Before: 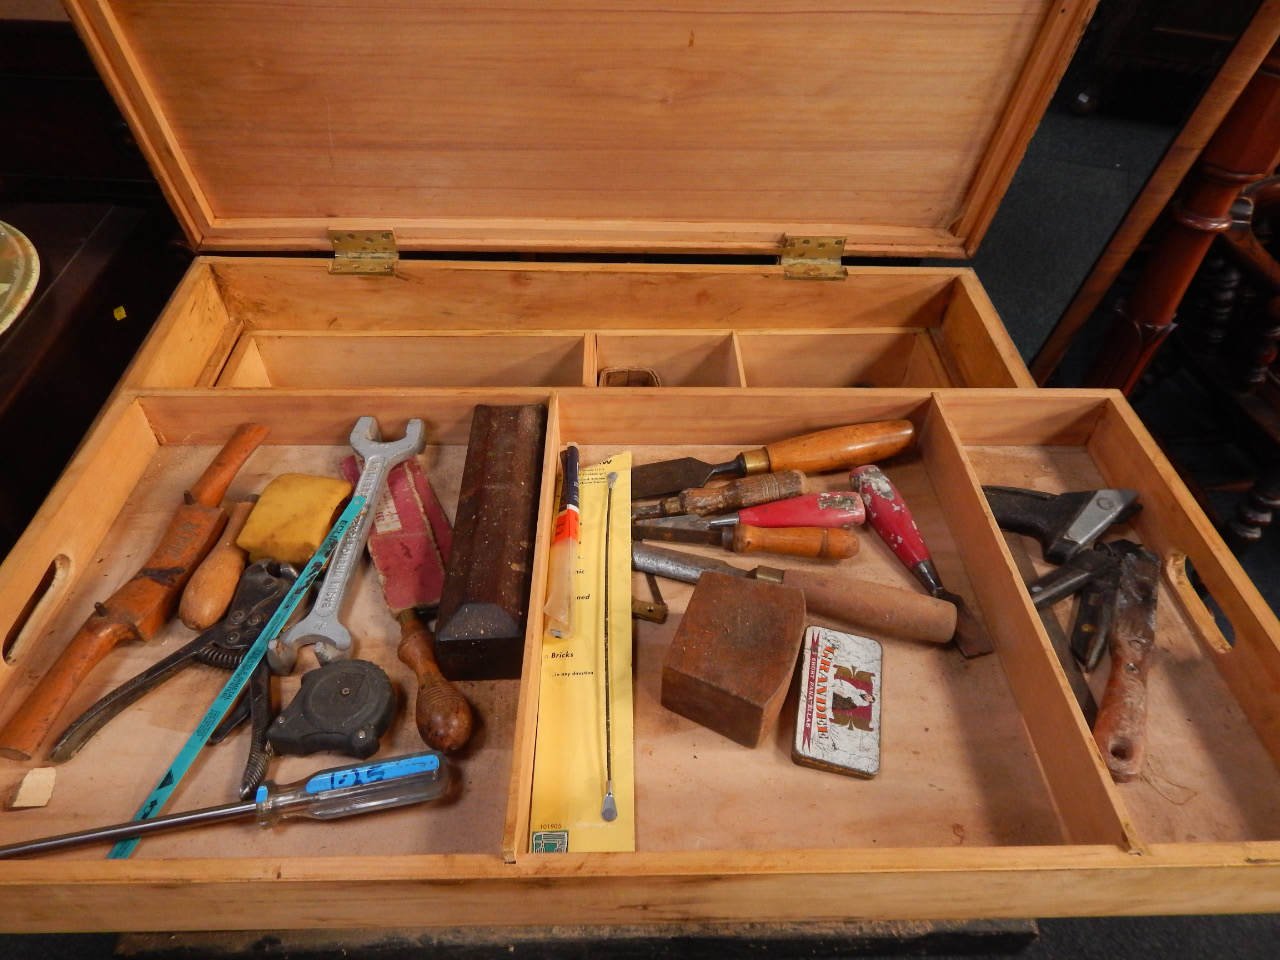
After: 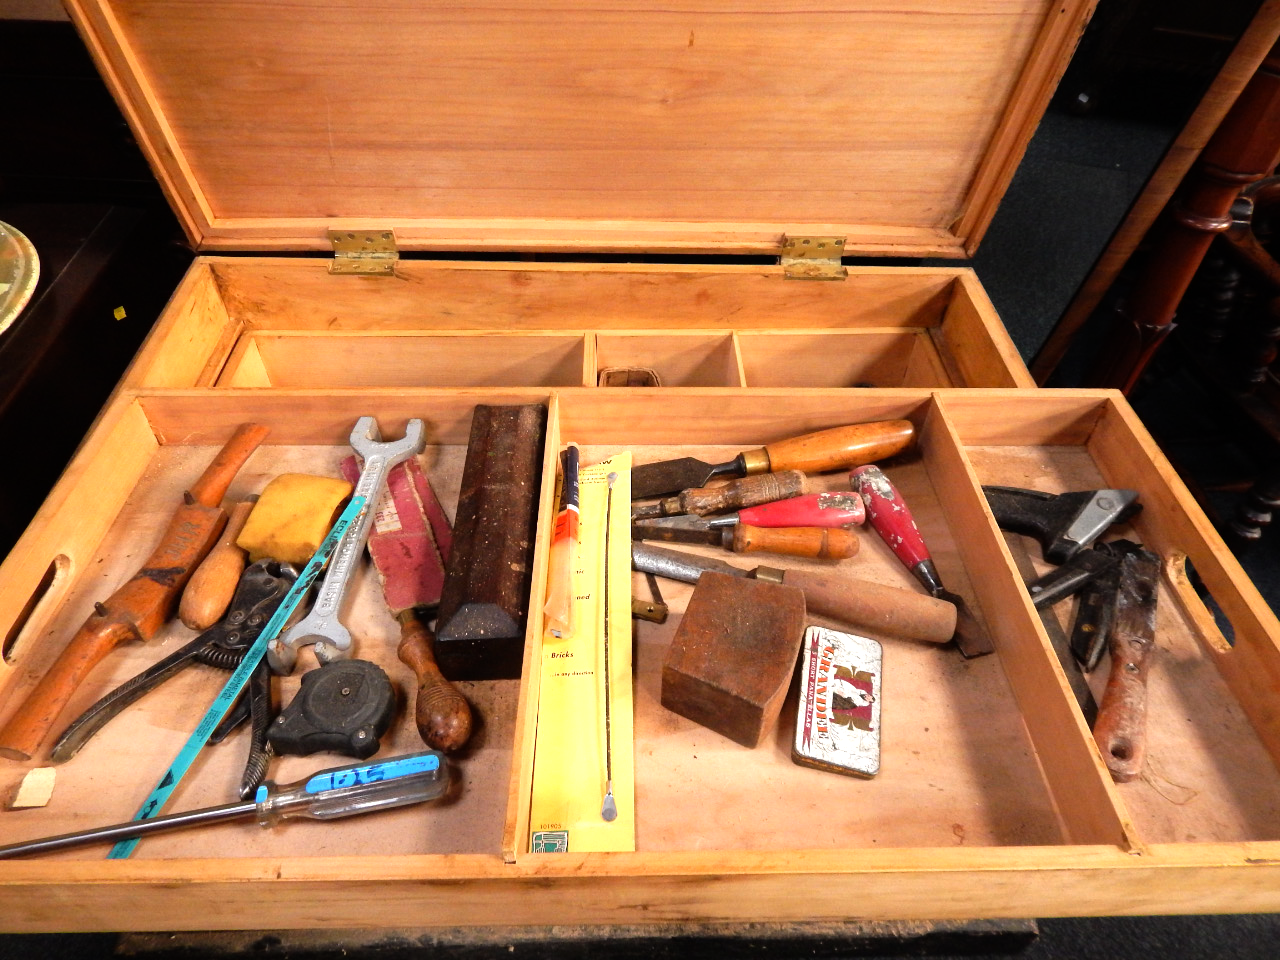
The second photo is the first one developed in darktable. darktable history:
tone equalizer: -8 EV -1.06 EV, -7 EV -1.04 EV, -6 EV -0.834 EV, -5 EV -0.591 EV, -3 EV 0.566 EV, -2 EV 0.882 EV, -1 EV 1 EV, +0 EV 1.07 EV
